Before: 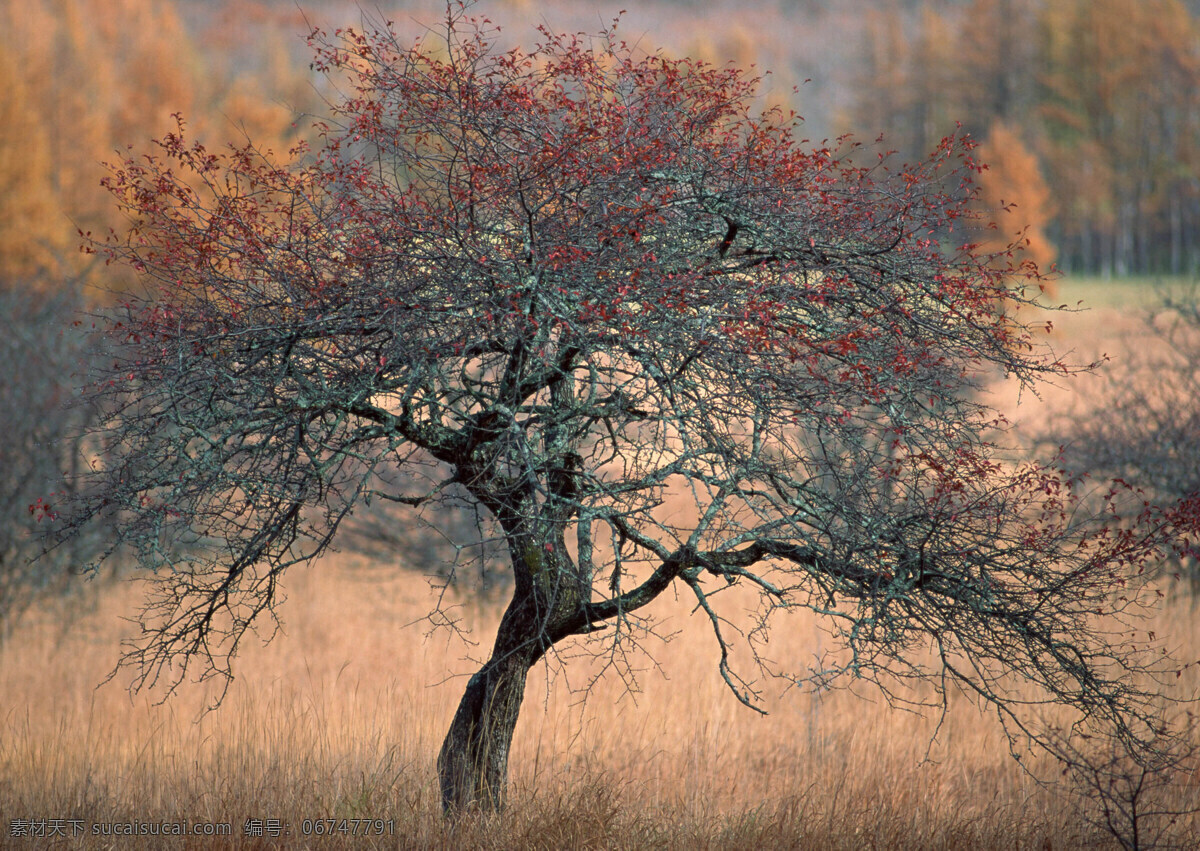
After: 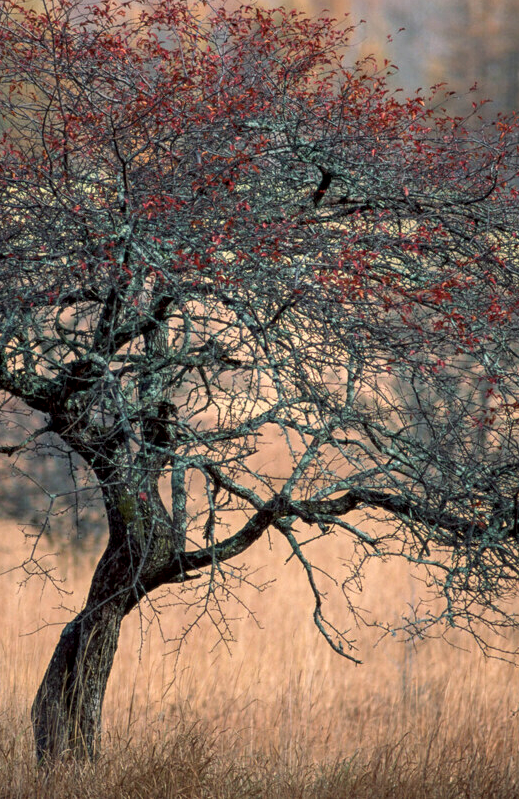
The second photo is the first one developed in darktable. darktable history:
local contrast: shadows 94%, midtone range 0.496
crop: left 33.897%, top 6.062%, right 22.792%
exposure: exposure -0.04 EV, compensate highlight preservation false
